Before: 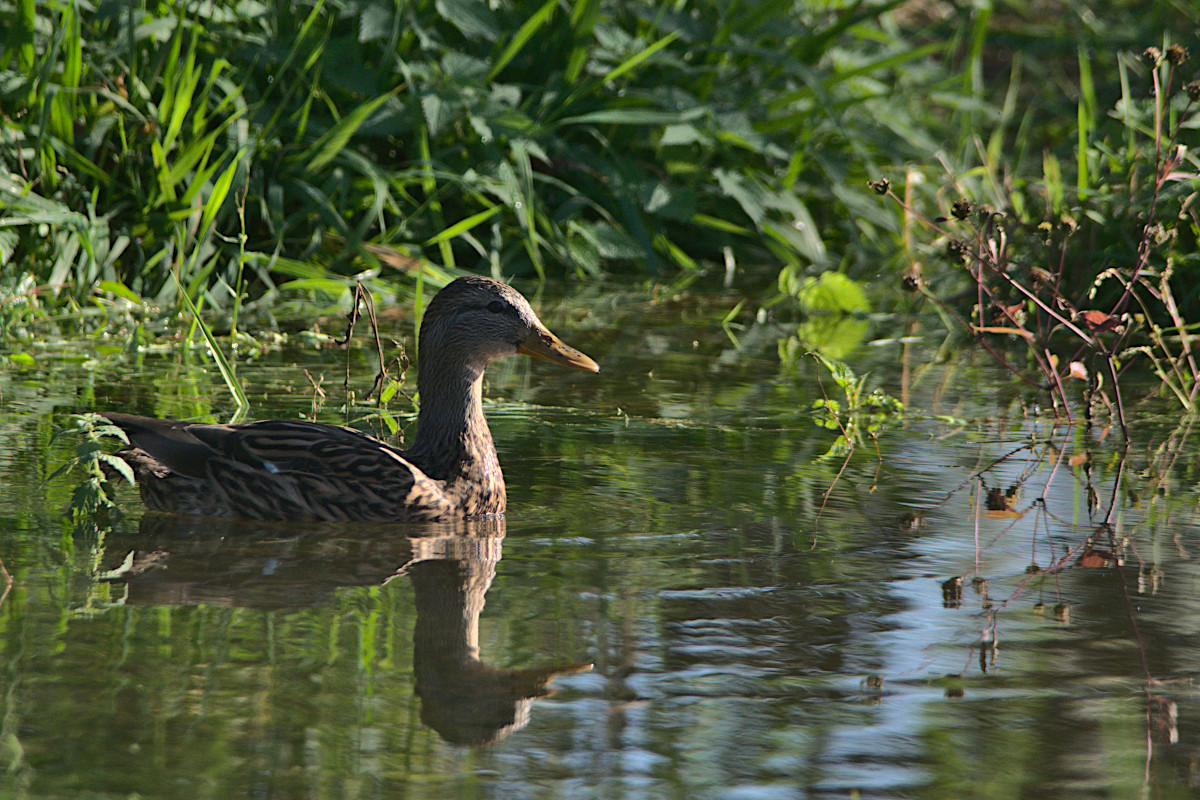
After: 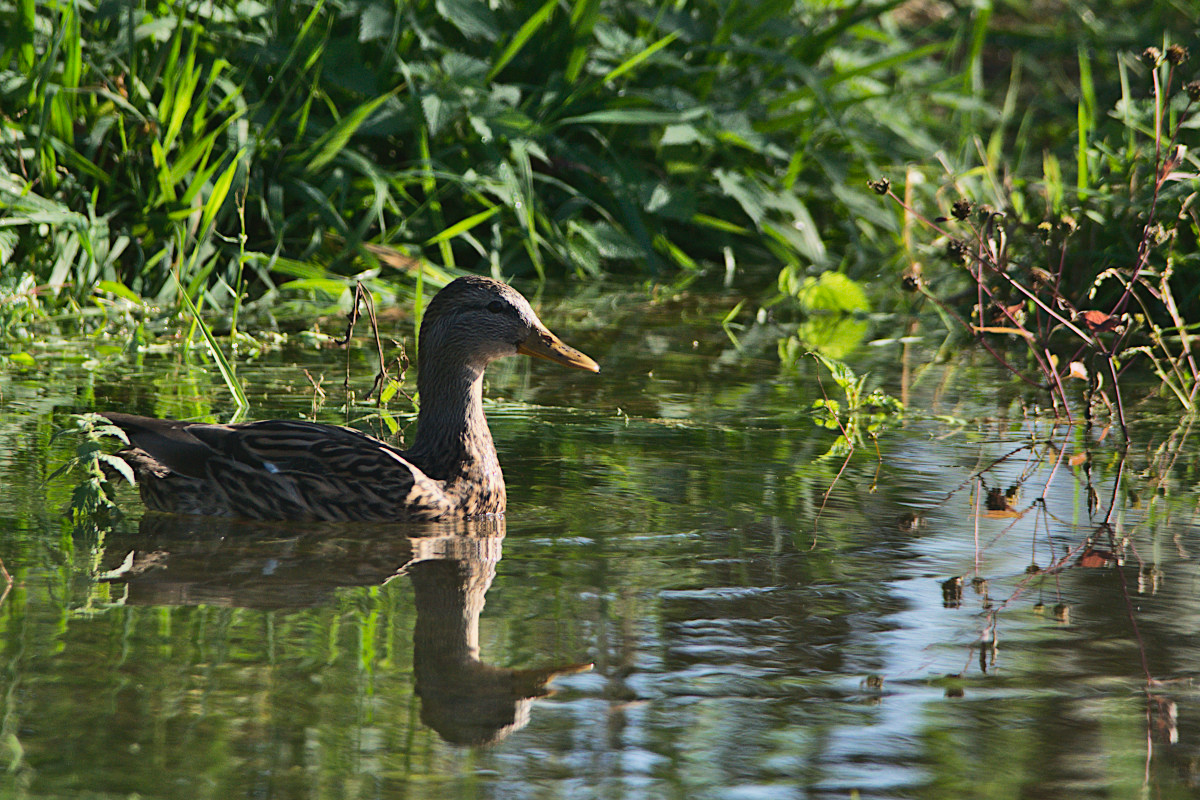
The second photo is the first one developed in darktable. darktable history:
tone curve: curves: ch0 [(0, 0.013) (0.104, 0.103) (0.258, 0.267) (0.448, 0.489) (0.709, 0.794) (0.895, 0.915) (0.994, 0.971)]; ch1 [(0, 0) (0.335, 0.298) (0.446, 0.416) (0.488, 0.488) (0.515, 0.504) (0.581, 0.615) (0.635, 0.661) (1, 1)]; ch2 [(0, 0) (0.314, 0.306) (0.436, 0.447) (0.502, 0.5) (0.538, 0.541) (0.568, 0.603) (0.641, 0.635) (0.717, 0.701) (1, 1)], preserve colors none
